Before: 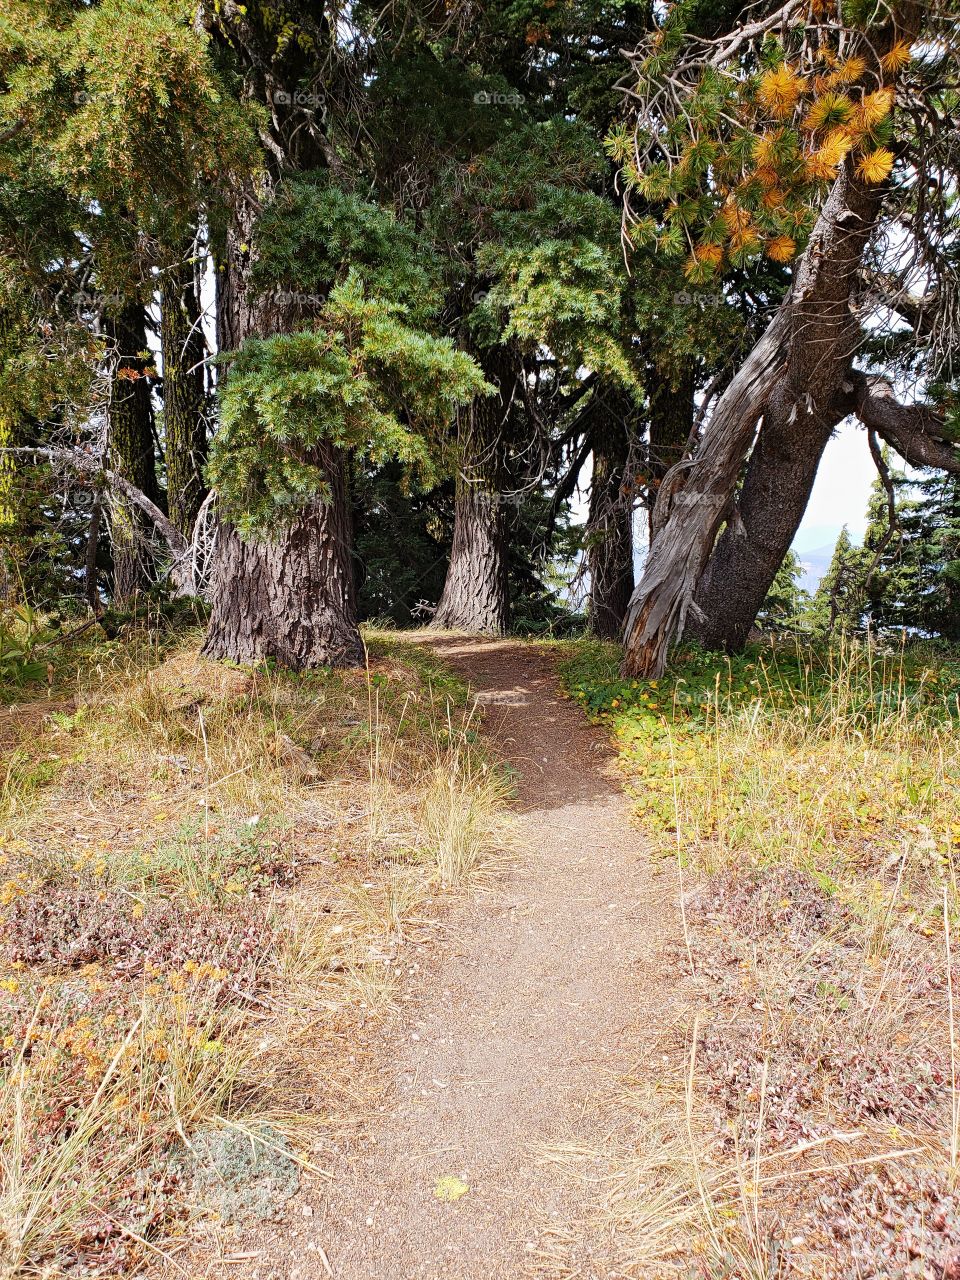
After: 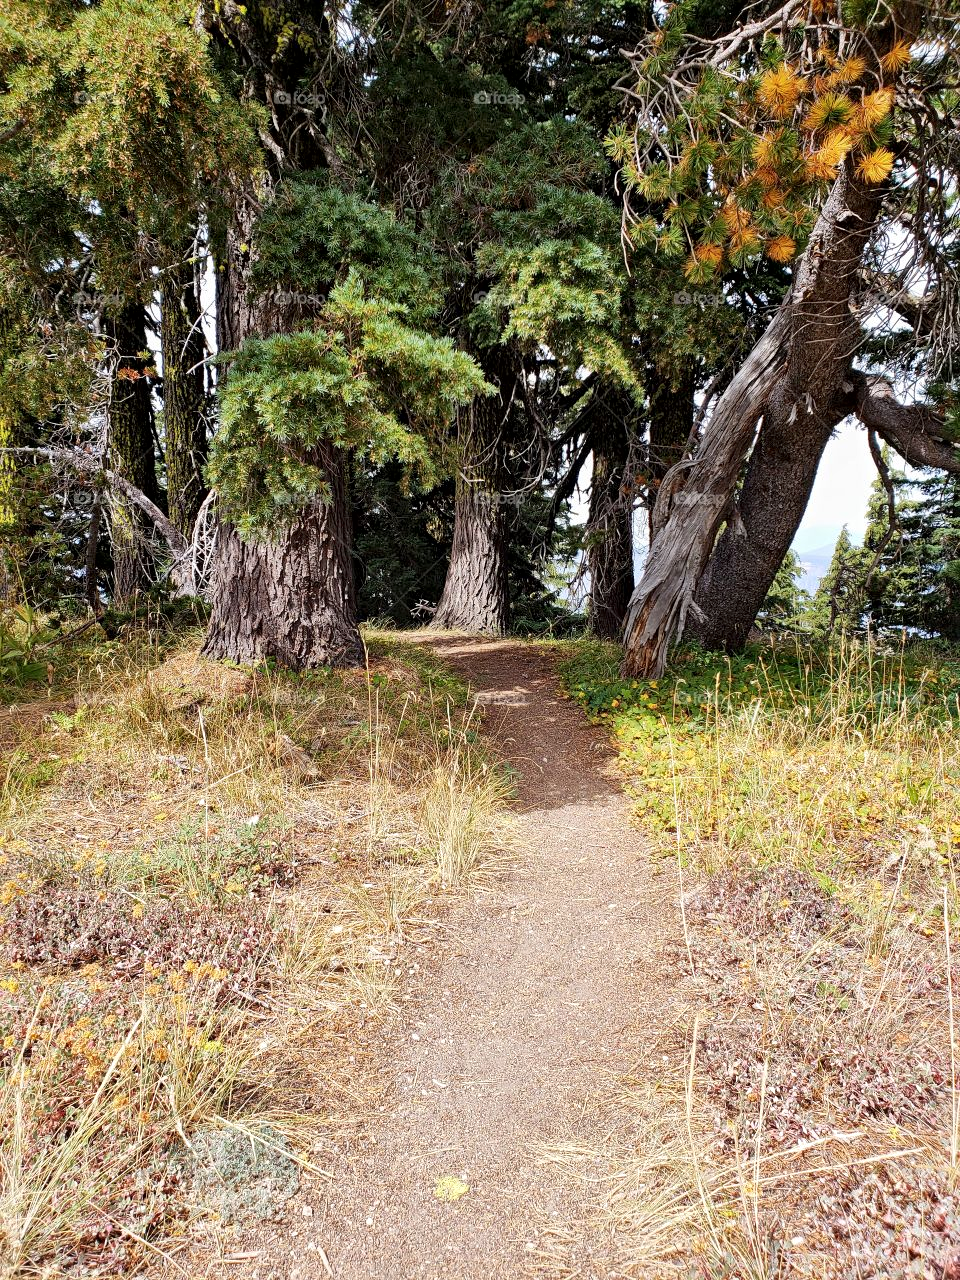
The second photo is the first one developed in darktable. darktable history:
local contrast: mode bilateral grid, contrast 20, coarseness 51, detail 143%, midtone range 0.2
